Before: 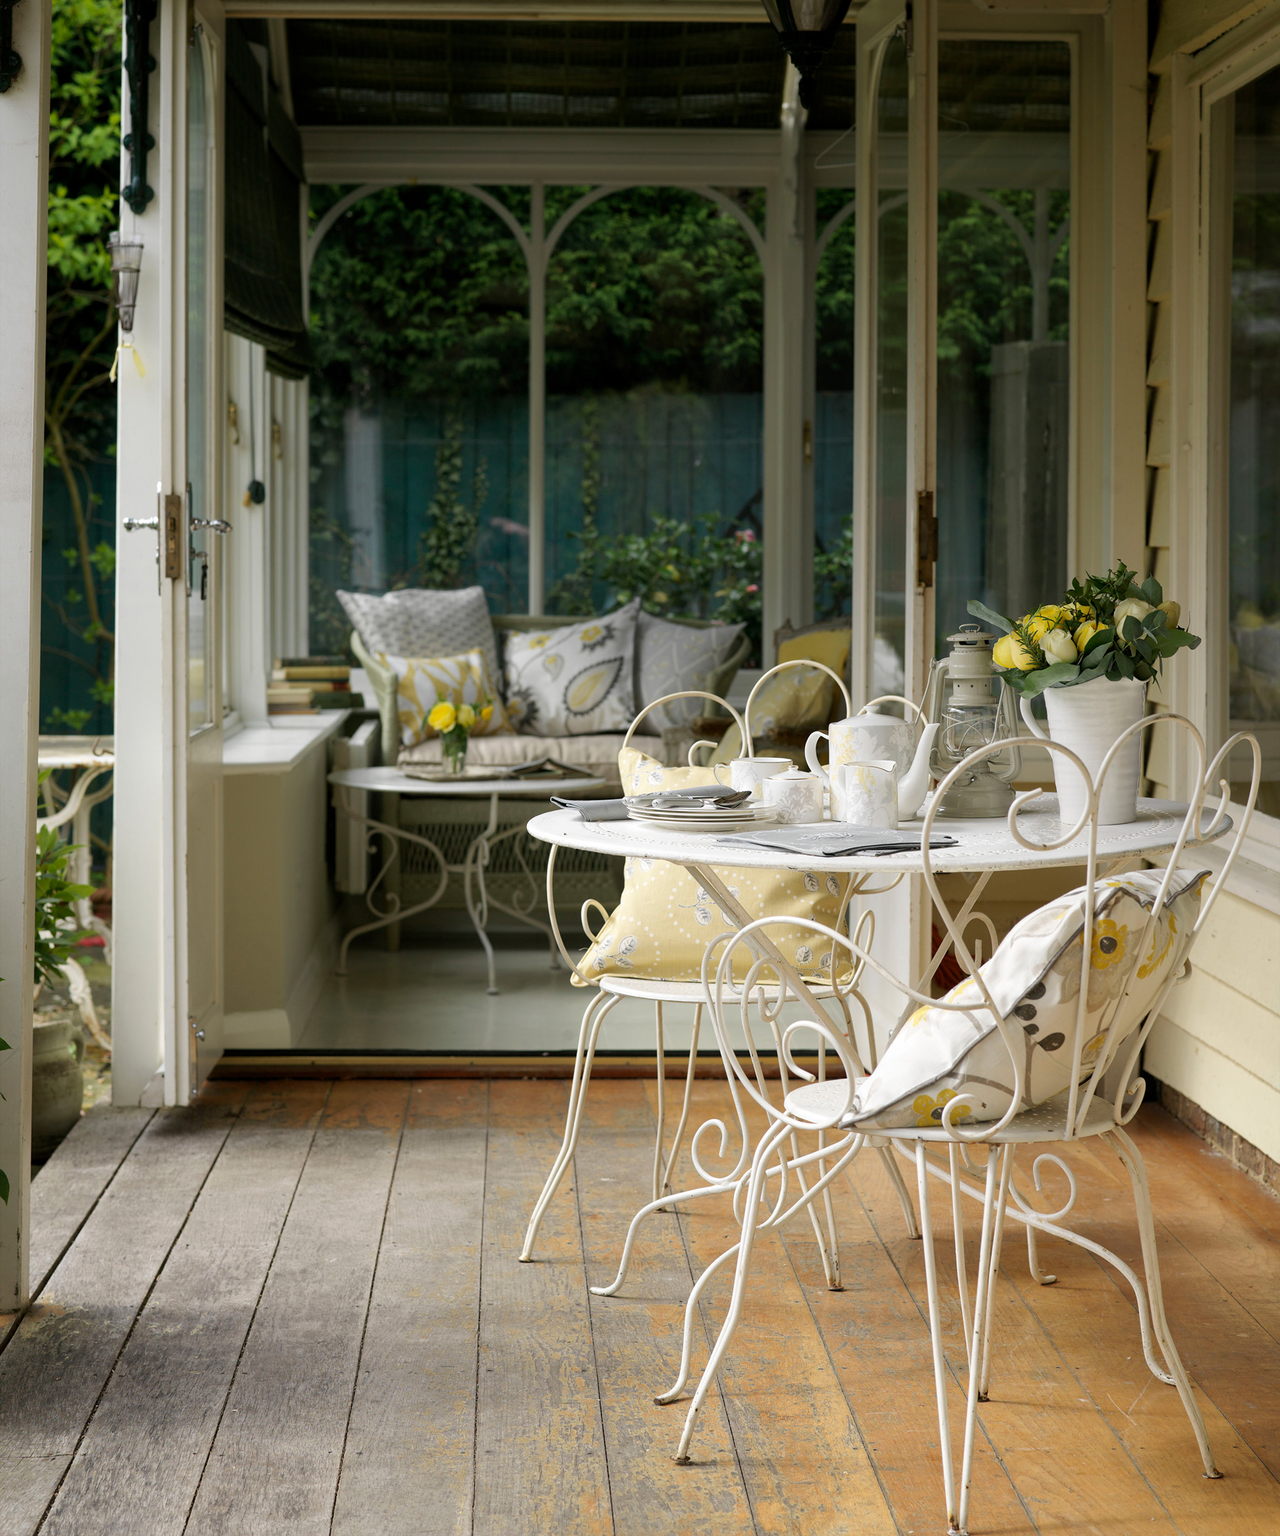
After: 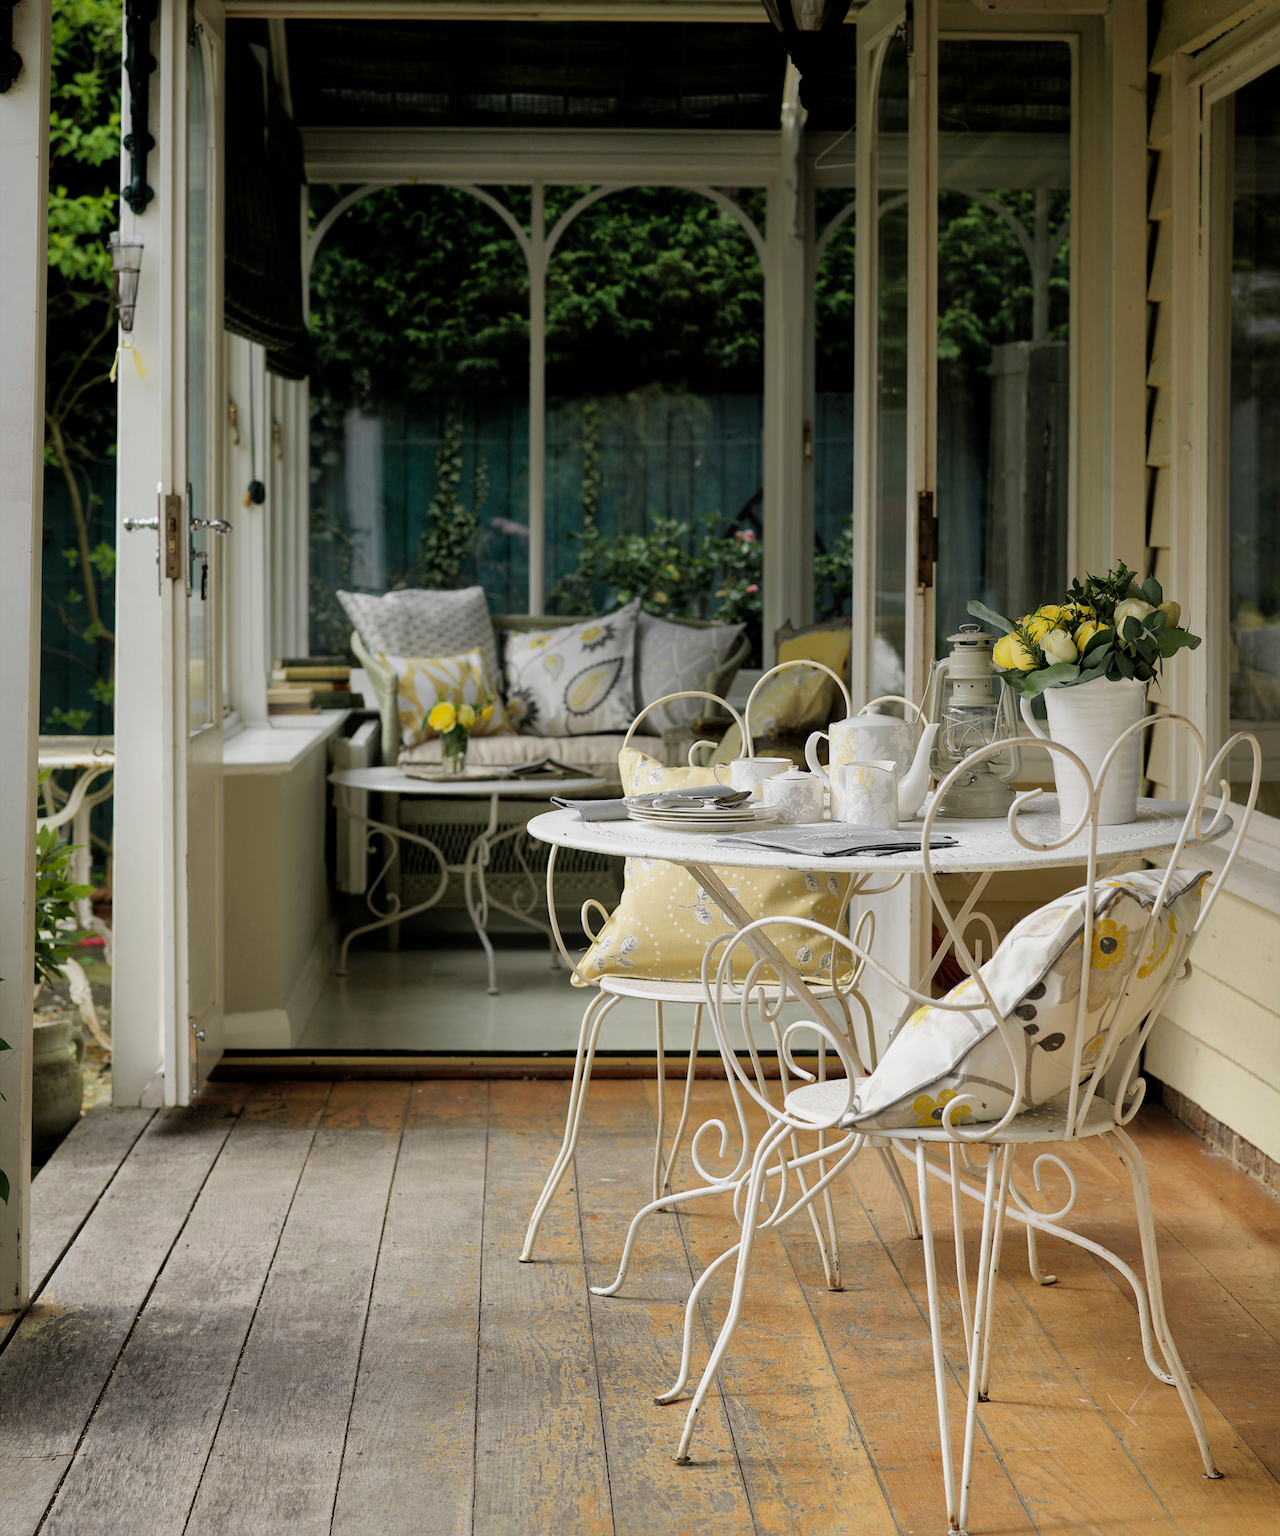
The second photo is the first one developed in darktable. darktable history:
filmic rgb: middle gray luminance 21.53%, black relative exposure -14.04 EV, white relative exposure 2.97 EV, threshold 2.97 EV, target black luminance 0%, hardness 8.82, latitude 60.14%, contrast 1.208, highlights saturation mix 5.98%, shadows ↔ highlights balance 42%, enable highlight reconstruction true
shadows and highlights: shadows 40.2, highlights -59.99
